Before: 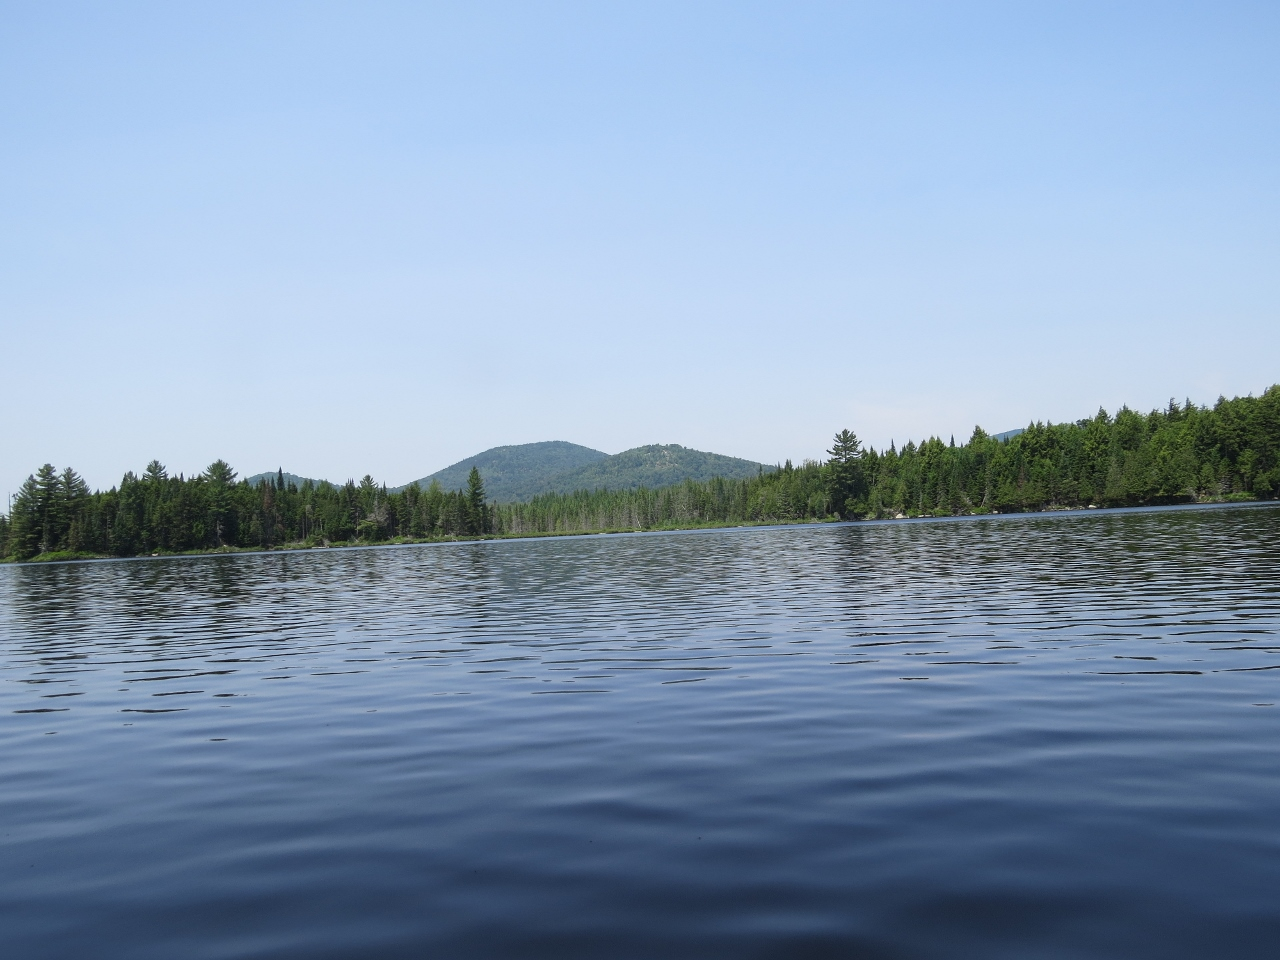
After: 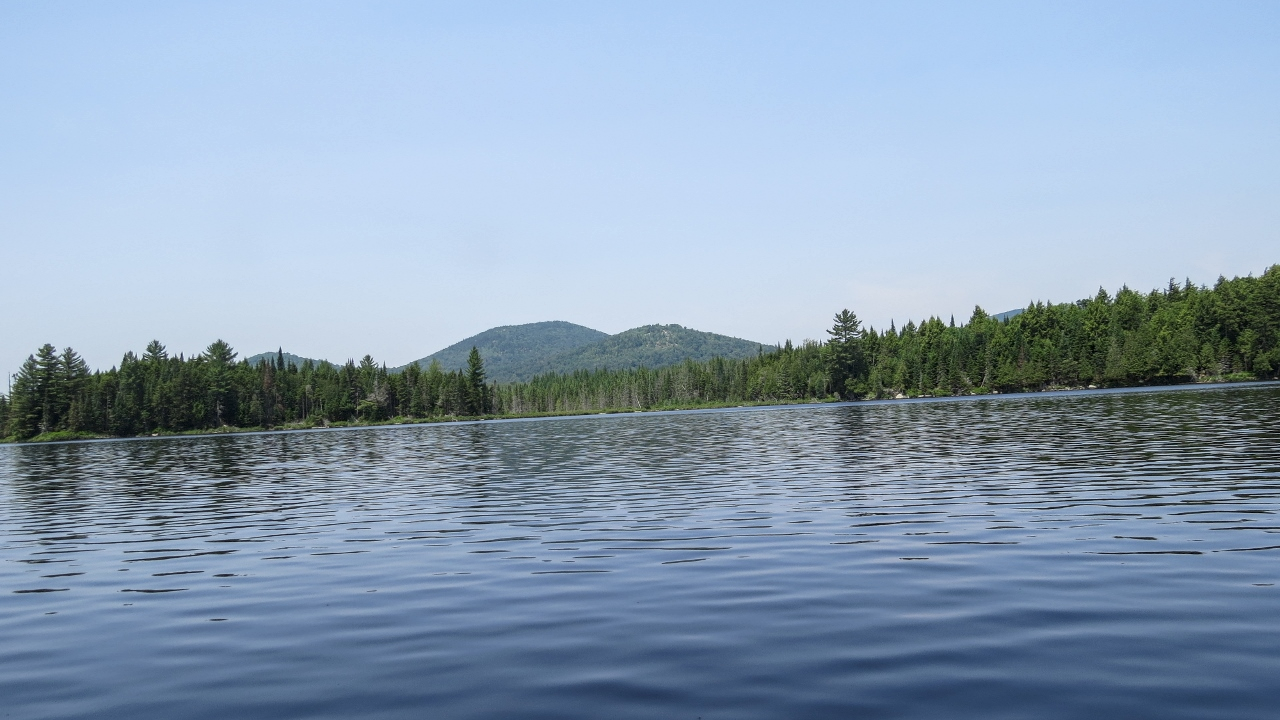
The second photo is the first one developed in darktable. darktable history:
local contrast: on, module defaults
crop and rotate: top 12.5%, bottom 12.5%
